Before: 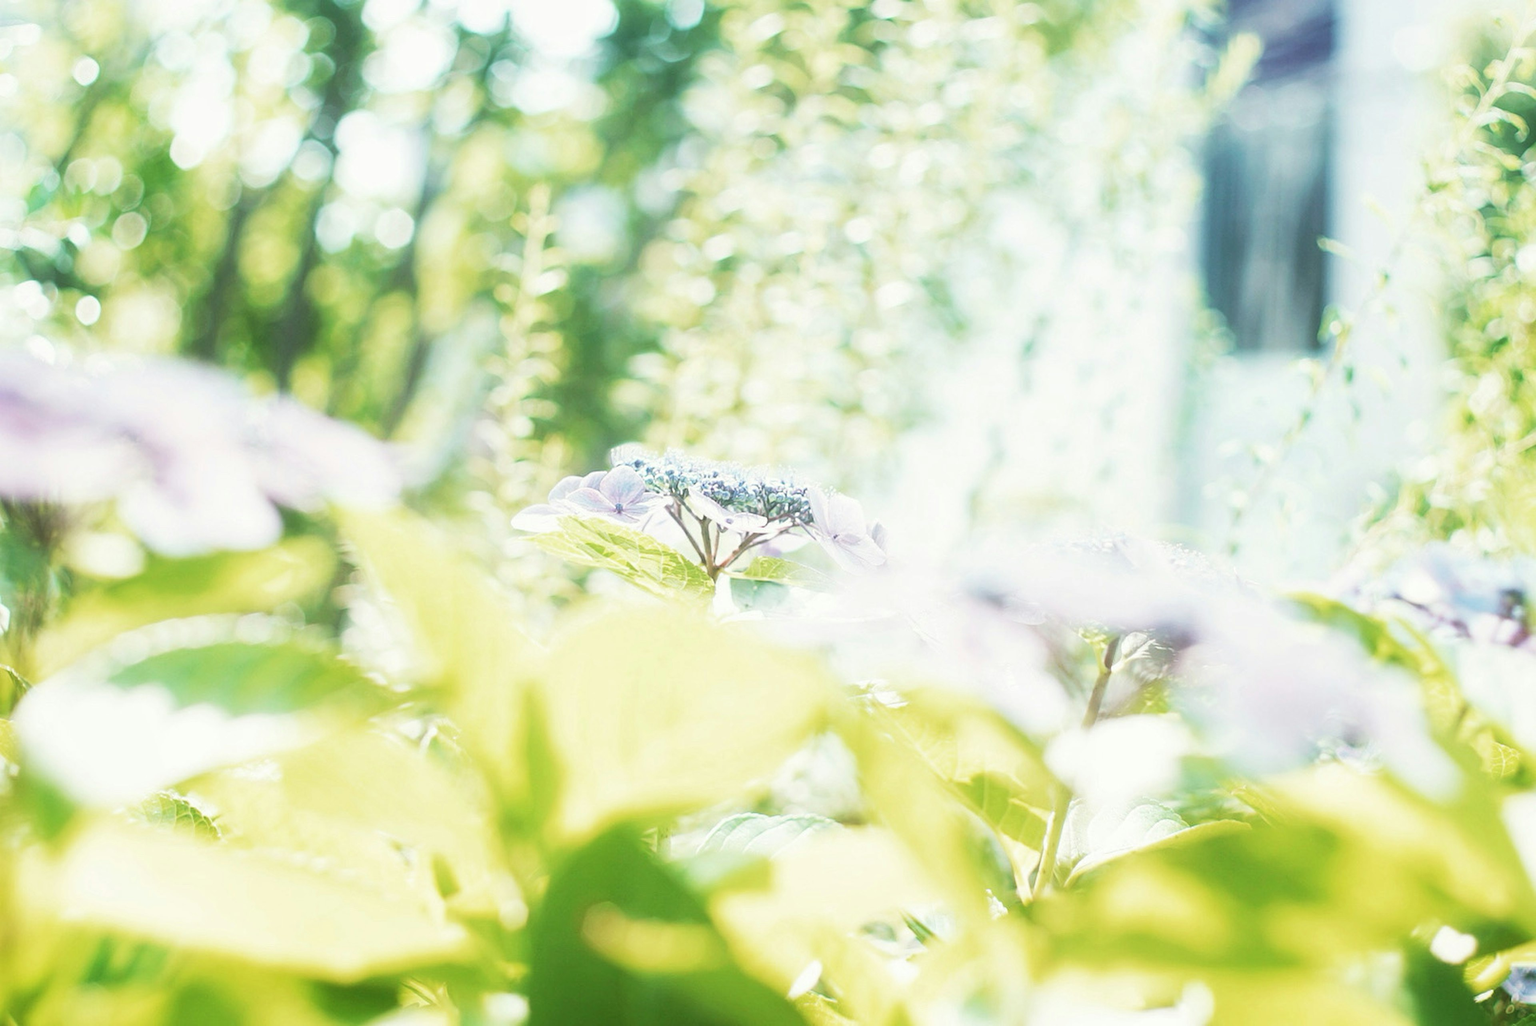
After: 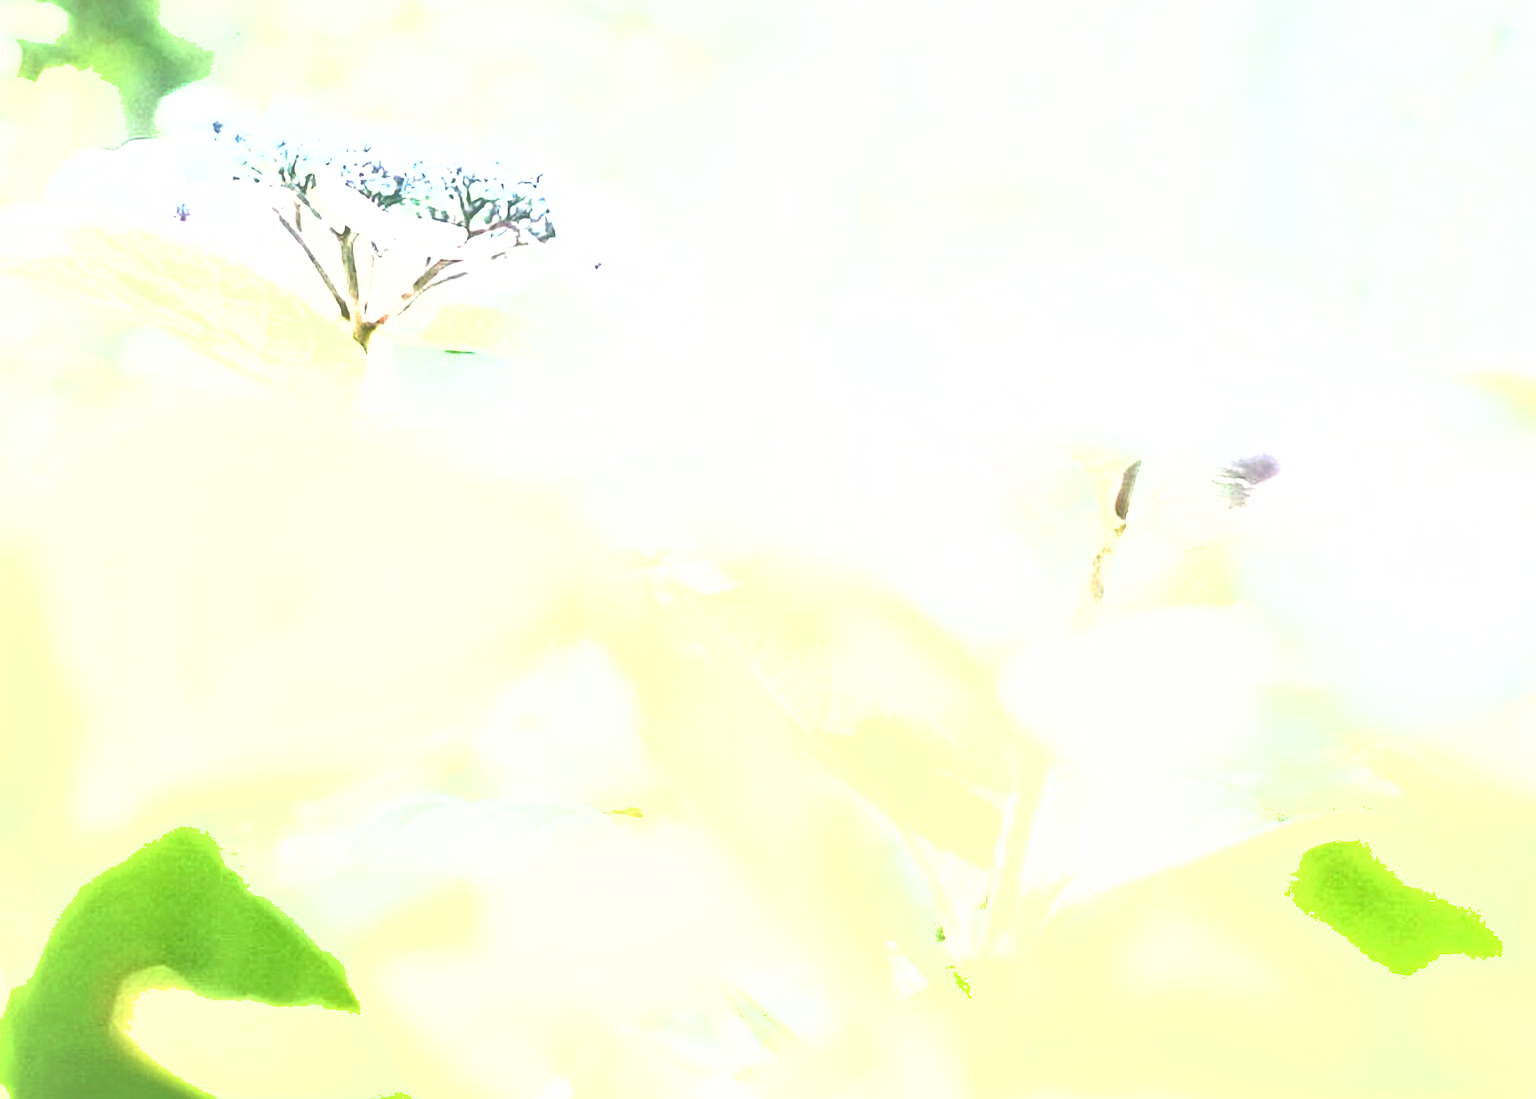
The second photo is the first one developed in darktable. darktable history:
local contrast: mode bilateral grid, contrast 20, coarseness 49, detail 129%, midtone range 0.2
contrast brightness saturation: contrast 0.096, saturation -0.293
exposure: black level correction 0, exposure 0.7 EV, compensate exposure bias true, compensate highlight preservation false
crop: left 34.138%, top 38.811%, right 13.752%, bottom 5.331%
tone equalizer: -8 EV -0.783 EV, -7 EV -0.721 EV, -6 EV -0.579 EV, -5 EV -0.408 EV, -3 EV 0.377 EV, -2 EV 0.6 EV, -1 EV 0.675 EV, +0 EV 0.759 EV
shadows and highlights: on, module defaults
